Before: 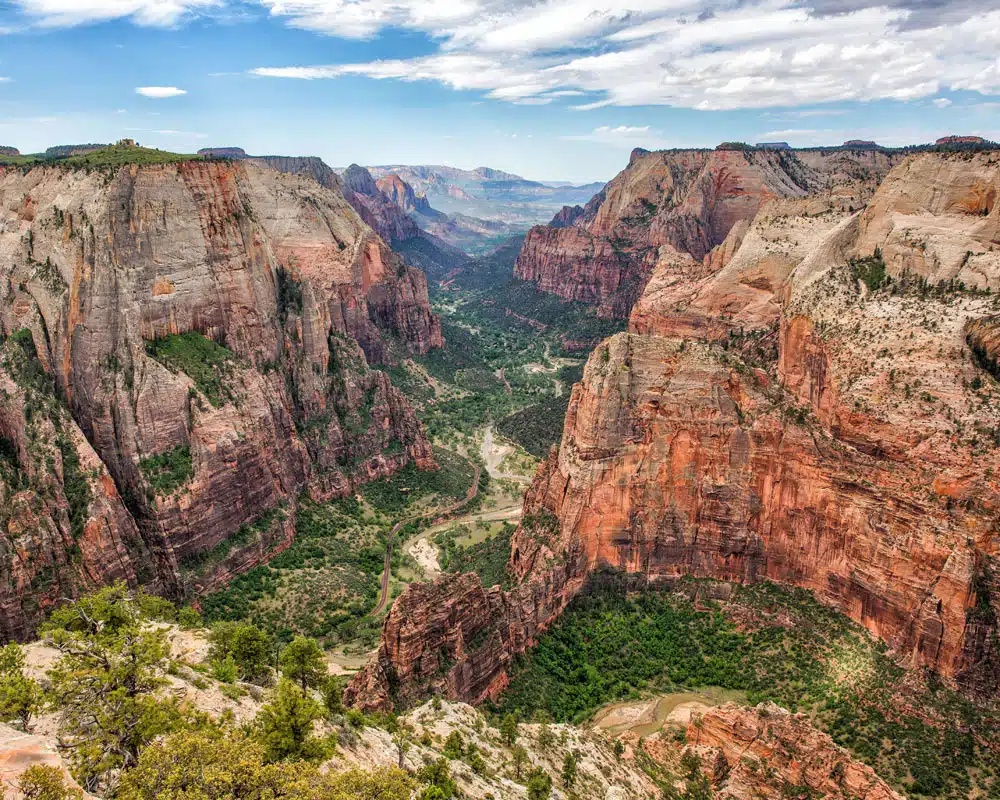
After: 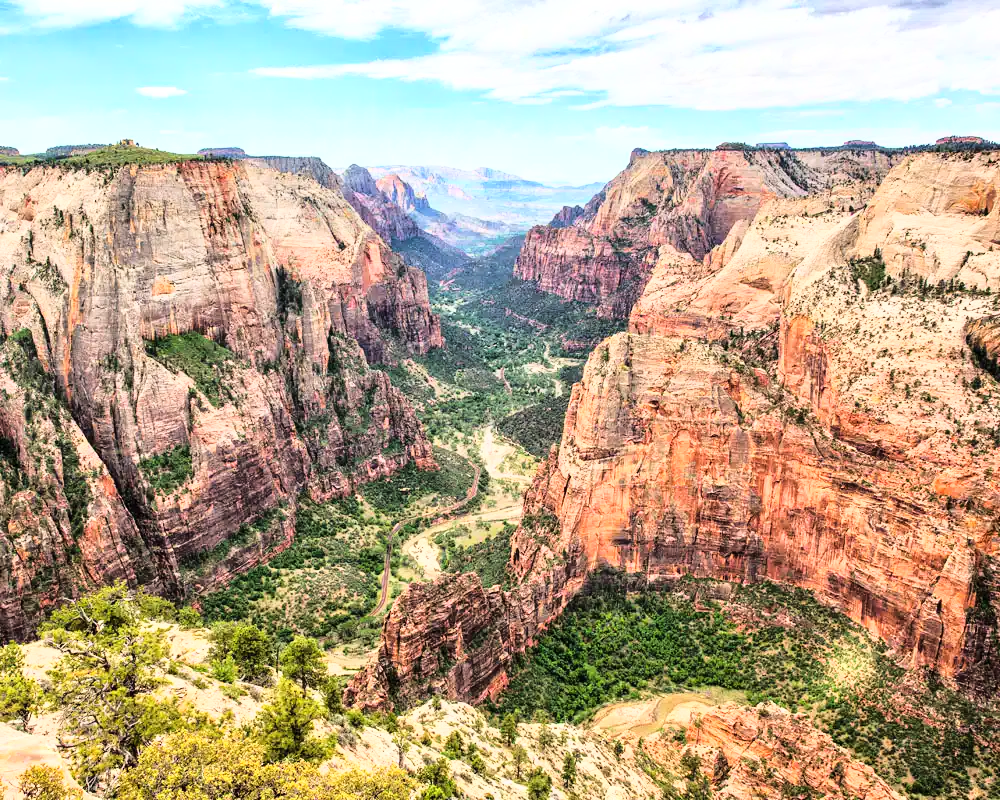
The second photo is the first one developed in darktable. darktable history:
base curve: curves: ch0 [(0, 0) (0.026, 0.03) (0.109, 0.232) (0.351, 0.748) (0.669, 0.968) (1, 1)]
